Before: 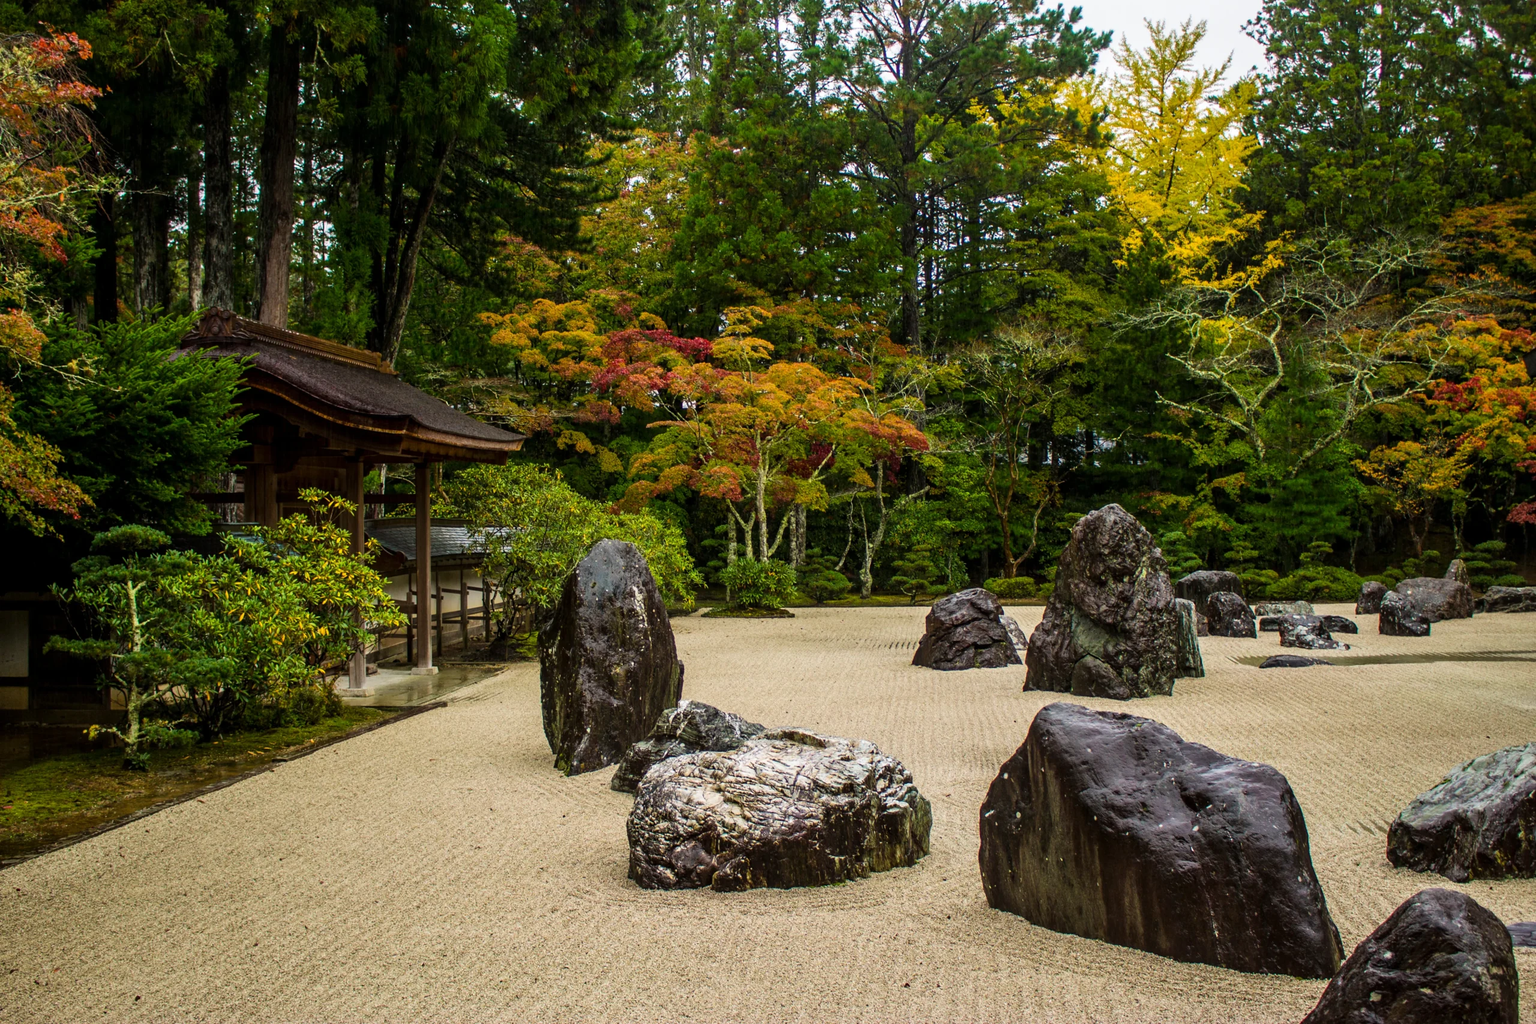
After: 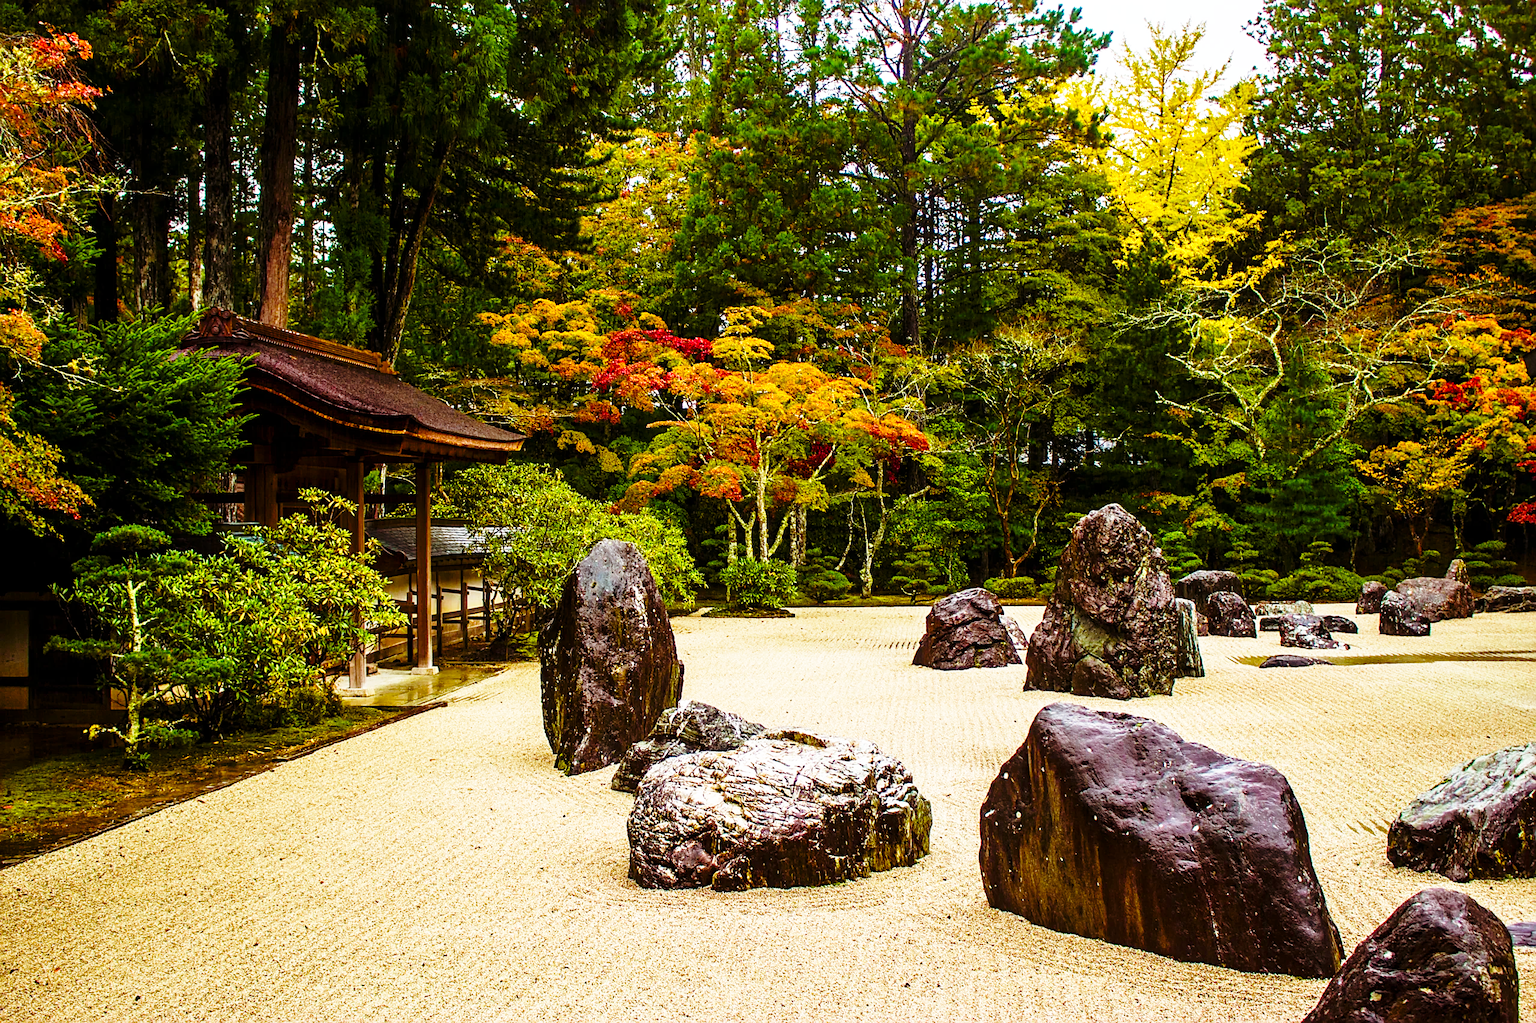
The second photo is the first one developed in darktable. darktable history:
color balance rgb: shadows lift › chroma 4.356%, shadows lift › hue 25.77°, perceptual saturation grading › global saturation 23.243%, perceptual saturation grading › highlights -24.386%, perceptual saturation grading › mid-tones 24.377%, perceptual saturation grading › shadows 40.638%, global vibrance 9.407%
sharpen: on, module defaults
base curve: curves: ch0 [(0, 0) (0.026, 0.03) (0.109, 0.232) (0.351, 0.748) (0.669, 0.968) (1, 1)], preserve colors none
